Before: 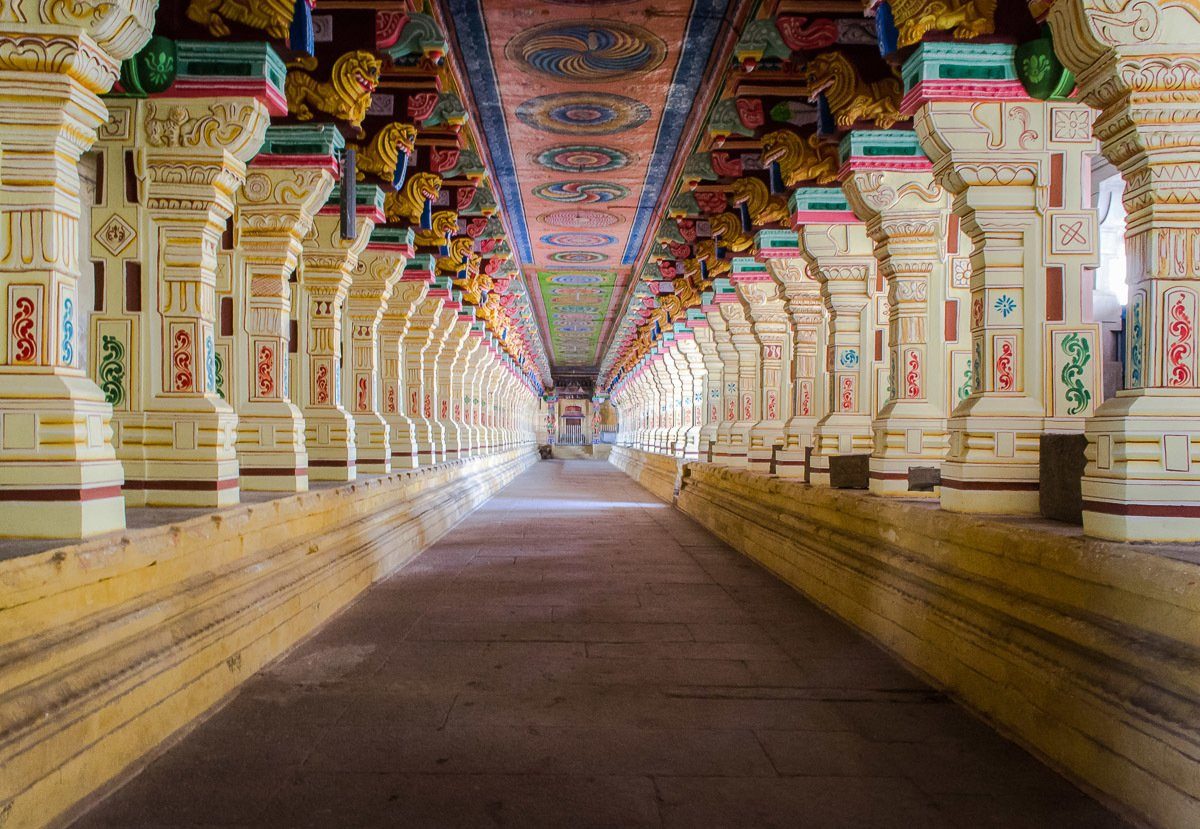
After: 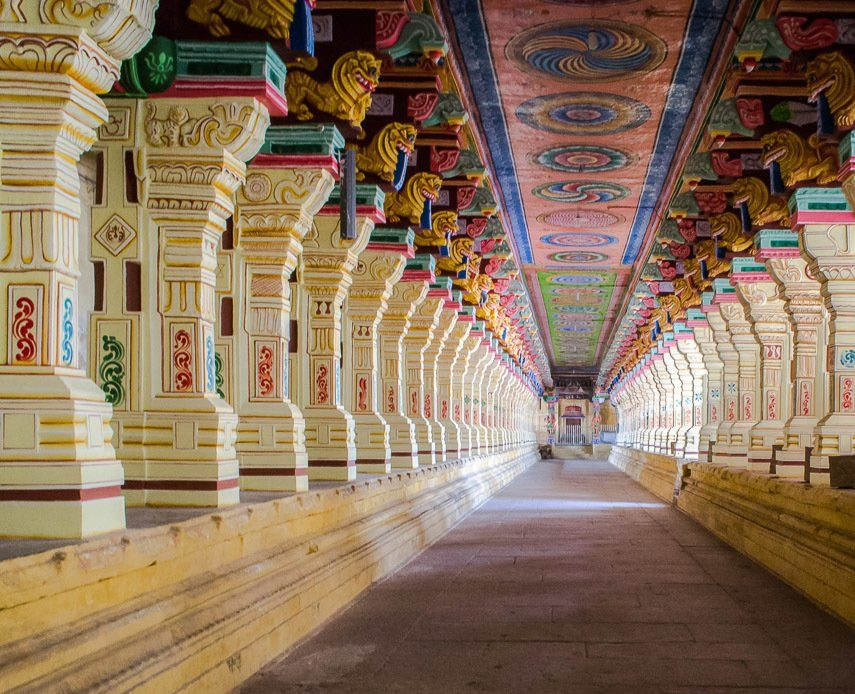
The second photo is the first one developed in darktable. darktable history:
crop: right 28.668%, bottom 16.258%
